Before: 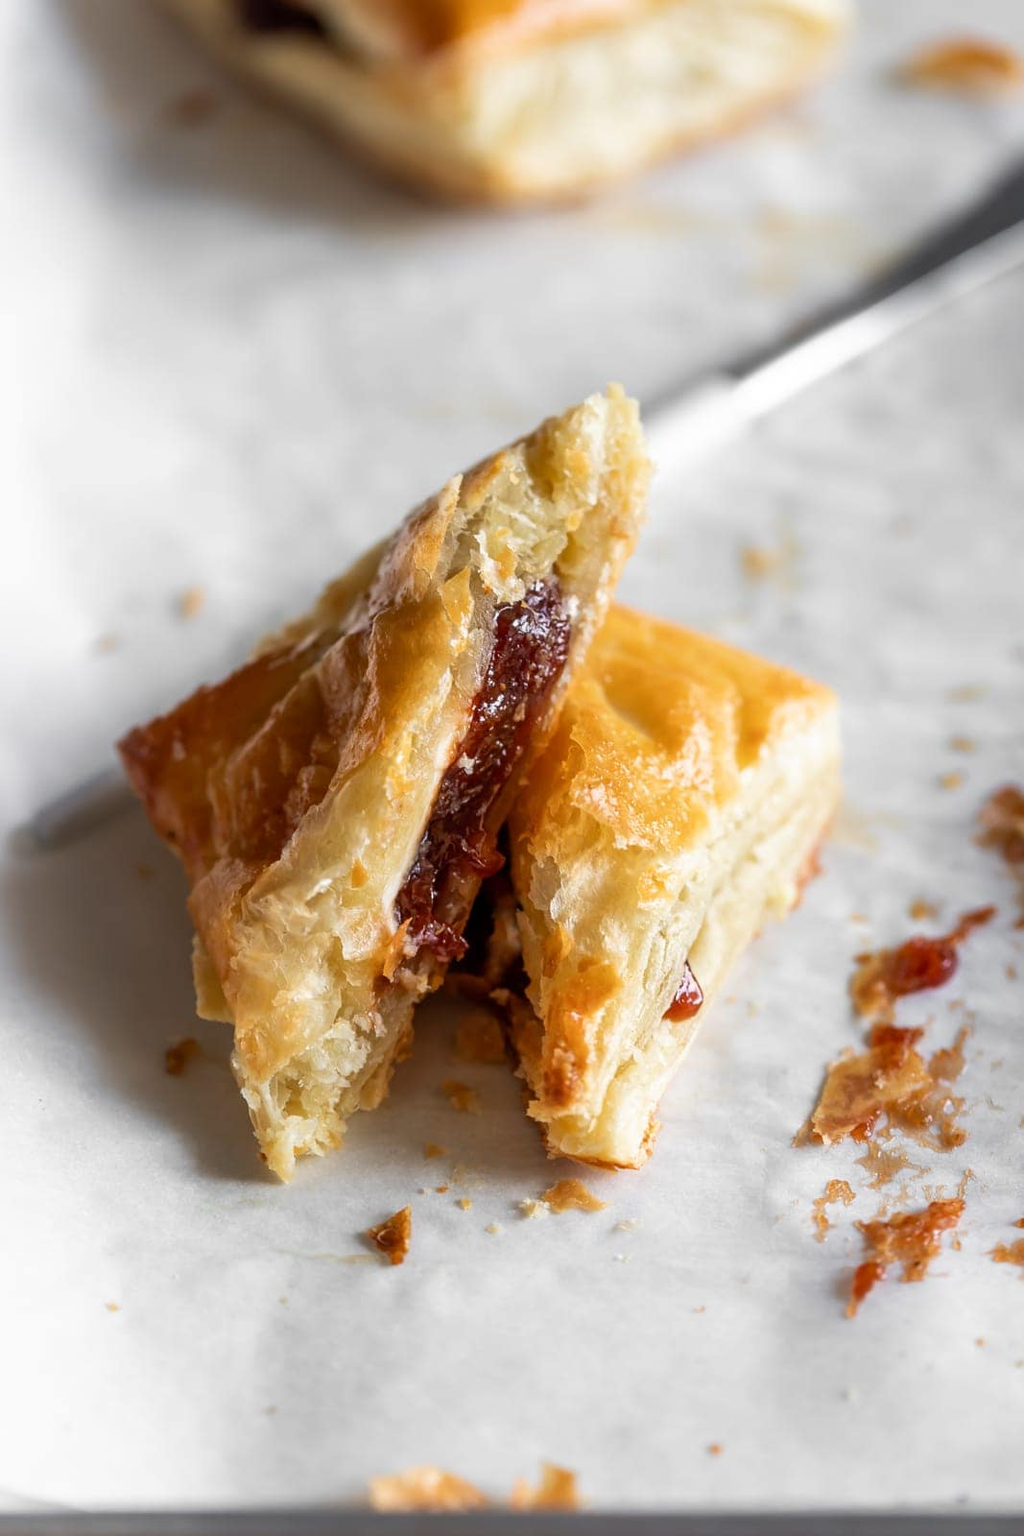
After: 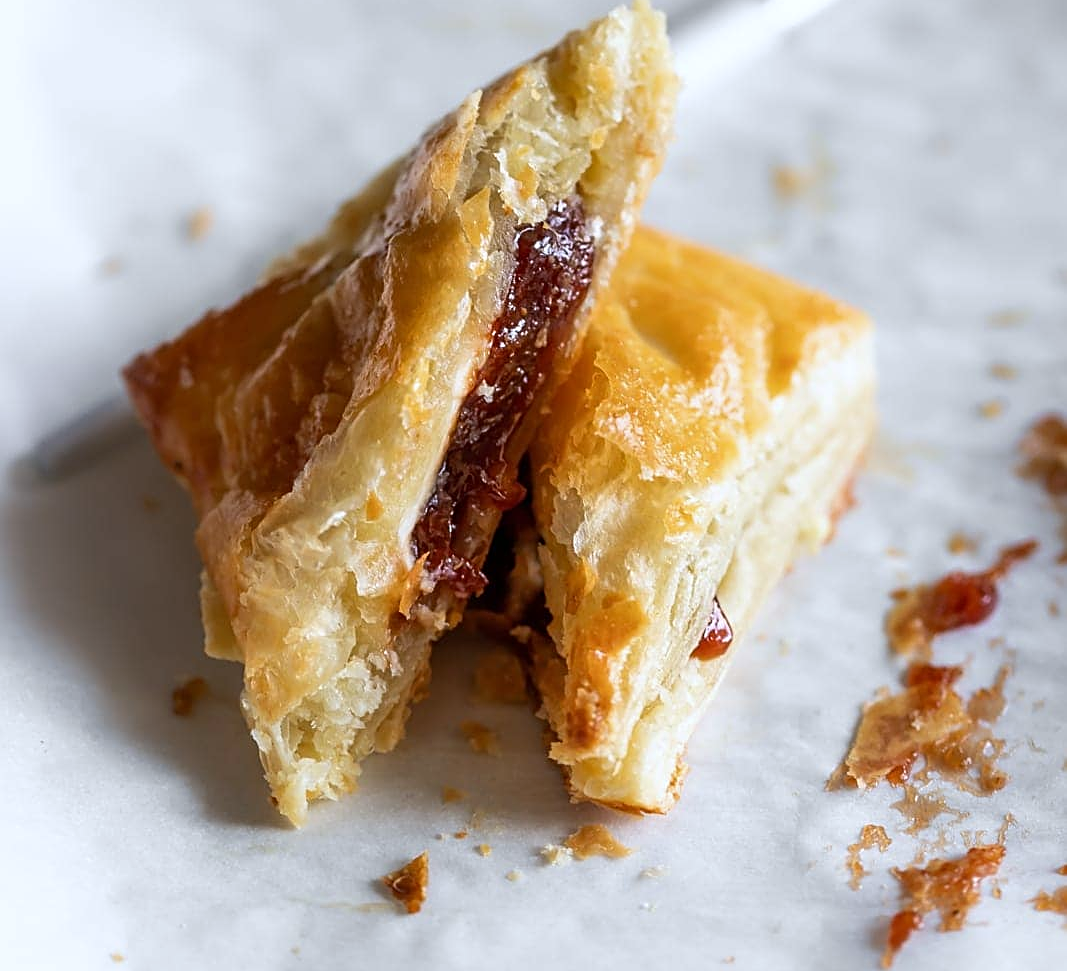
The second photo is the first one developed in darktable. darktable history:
sharpen: on, module defaults
crop and rotate: top 25.357%, bottom 13.942%
white balance: red 0.967, blue 1.049
